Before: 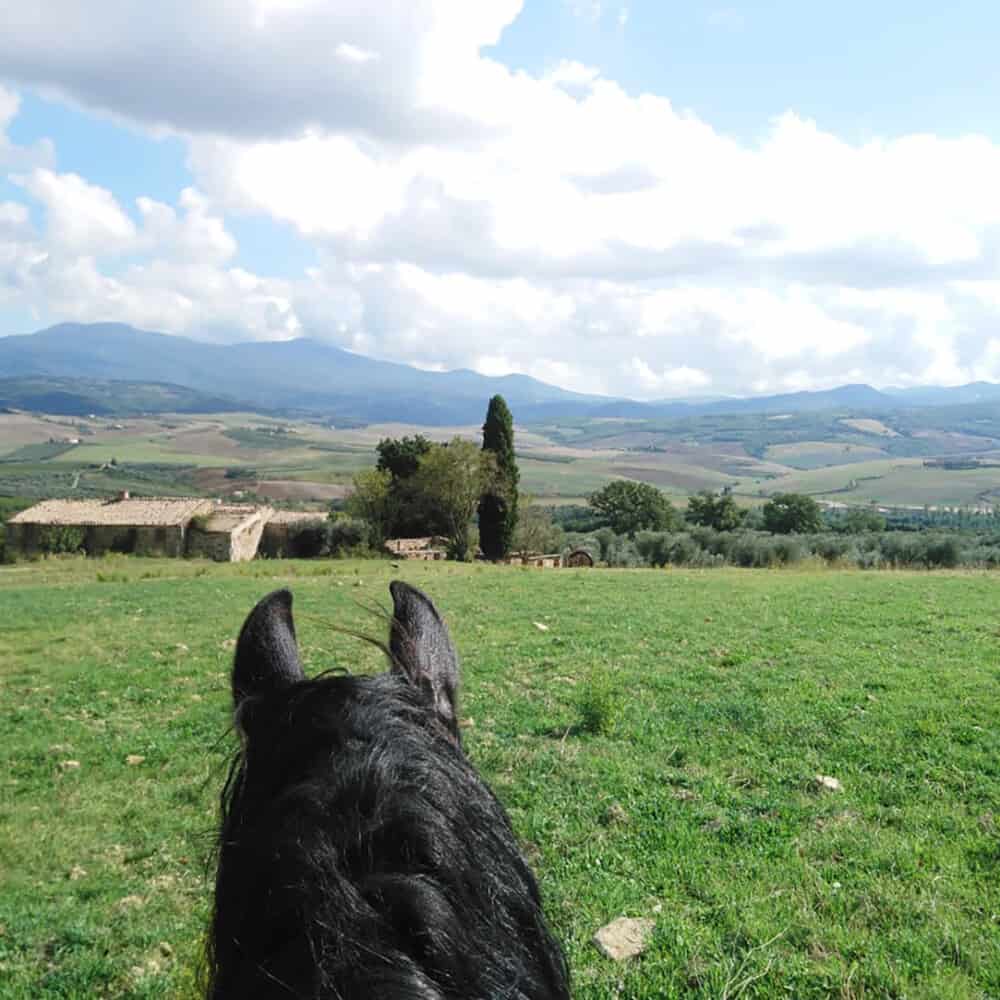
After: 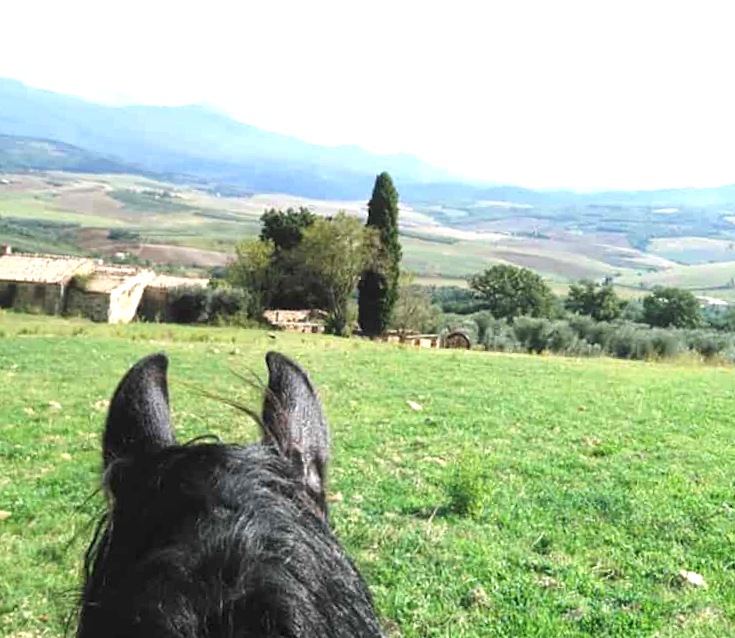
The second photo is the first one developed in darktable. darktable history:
crop and rotate: angle -3.37°, left 9.79%, top 20.73%, right 12.42%, bottom 11.82%
exposure: black level correction 0, exposure 0.953 EV, compensate exposure bias true, compensate highlight preservation false
